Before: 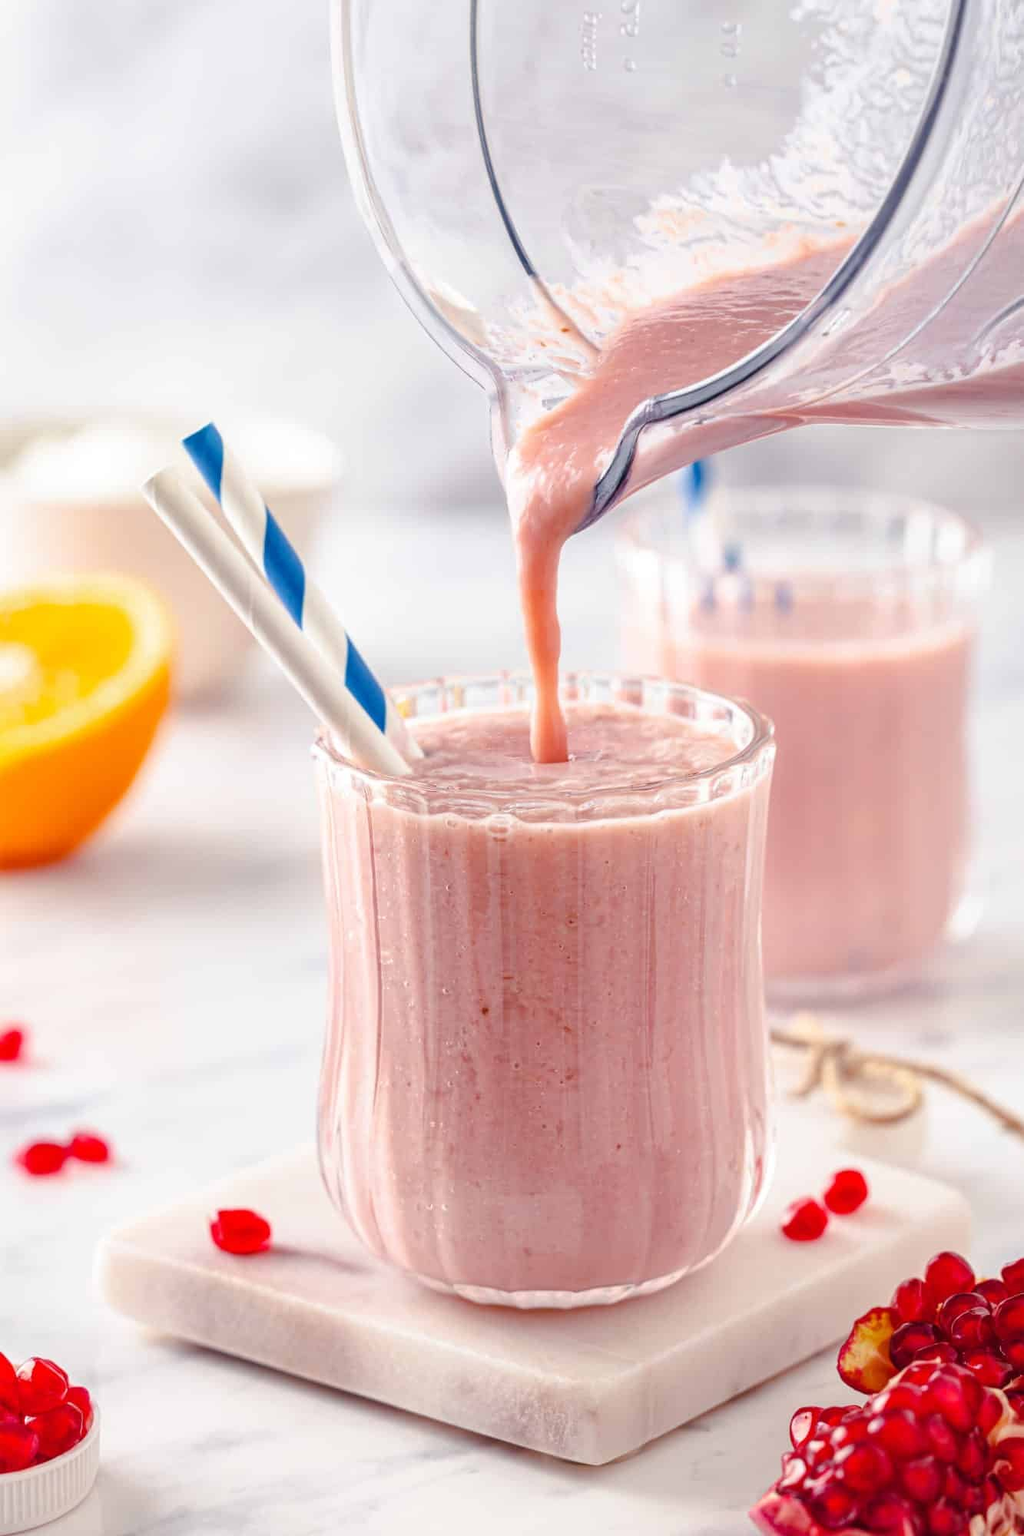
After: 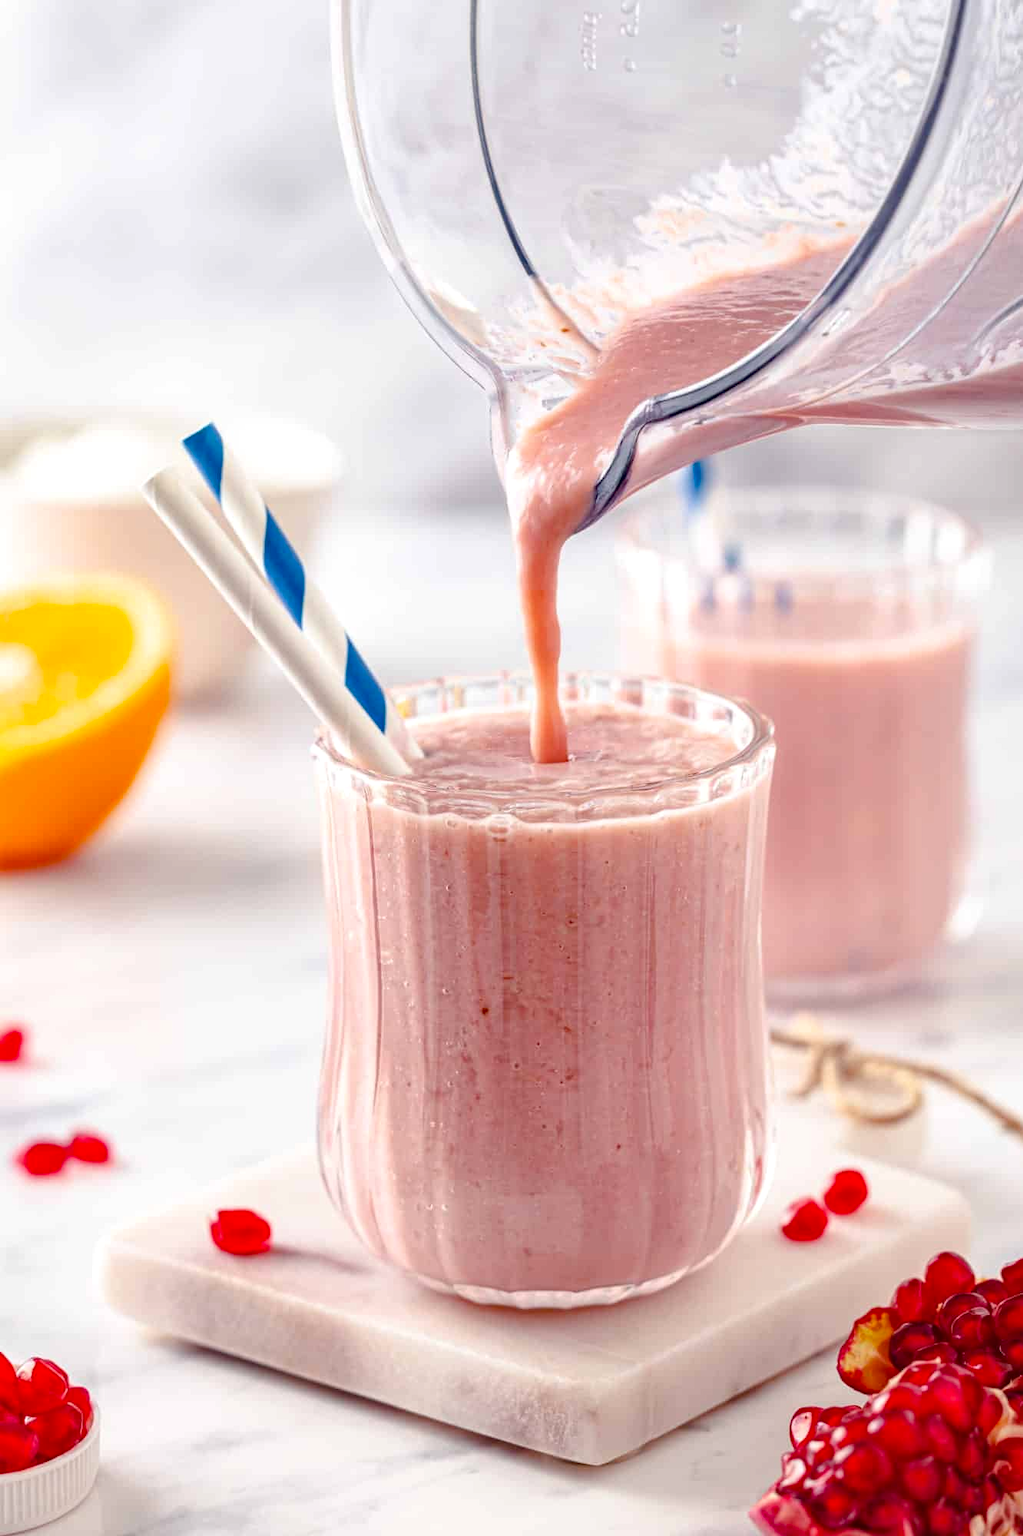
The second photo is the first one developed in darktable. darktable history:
exposure: exposure 0.084 EV, compensate highlight preservation false
haze removal: adaptive false
contrast brightness saturation: contrast 0.03, brightness -0.044
